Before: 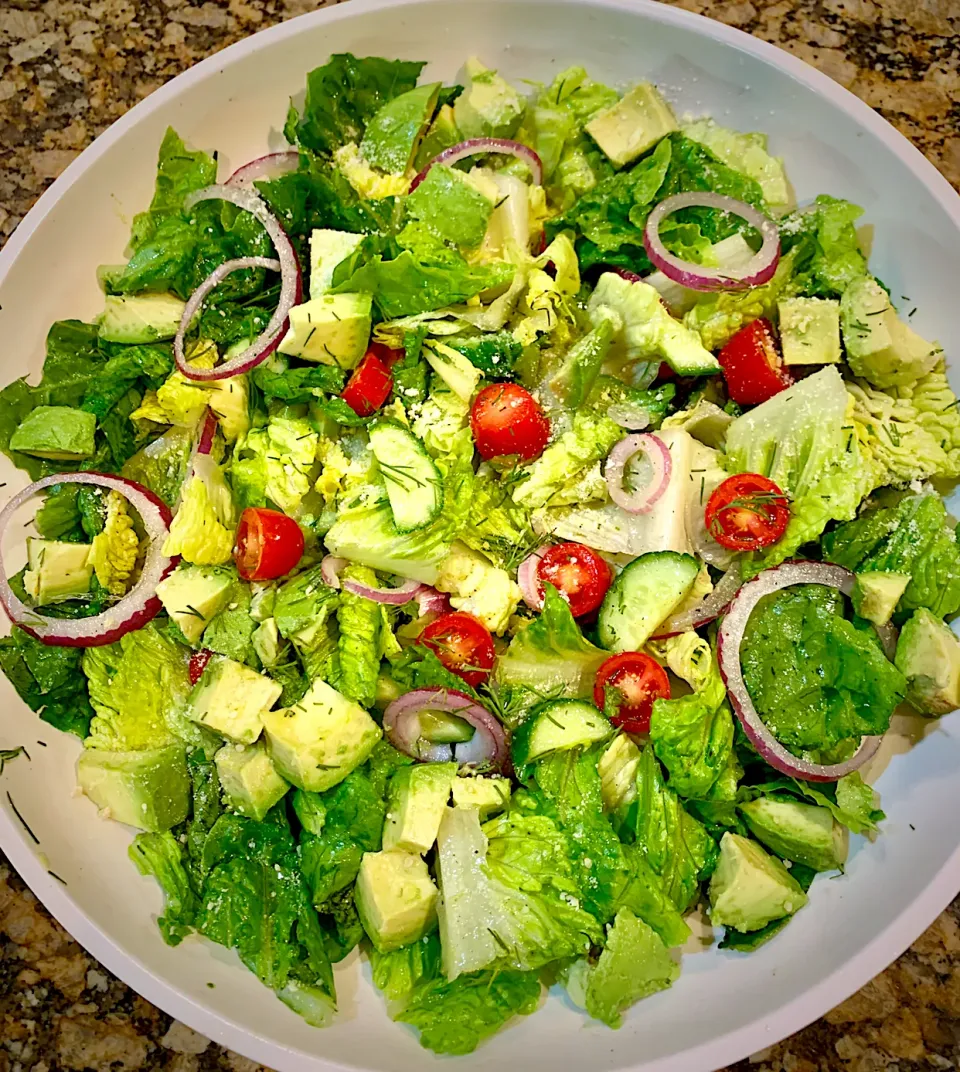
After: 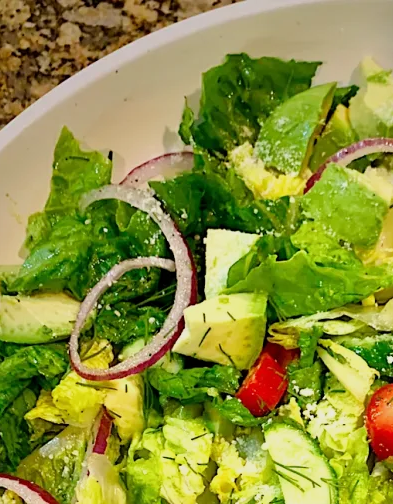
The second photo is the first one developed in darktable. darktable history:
crop and rotate: left 10.983%, top 0.065%, right 47.983%, bottom 52.896%
filmic rgb: black relative exposure -11.36 EV, white relative exposure 3.23 EV, threshold 3 EV, hardness 6.73, enable highlight reconstruction true
